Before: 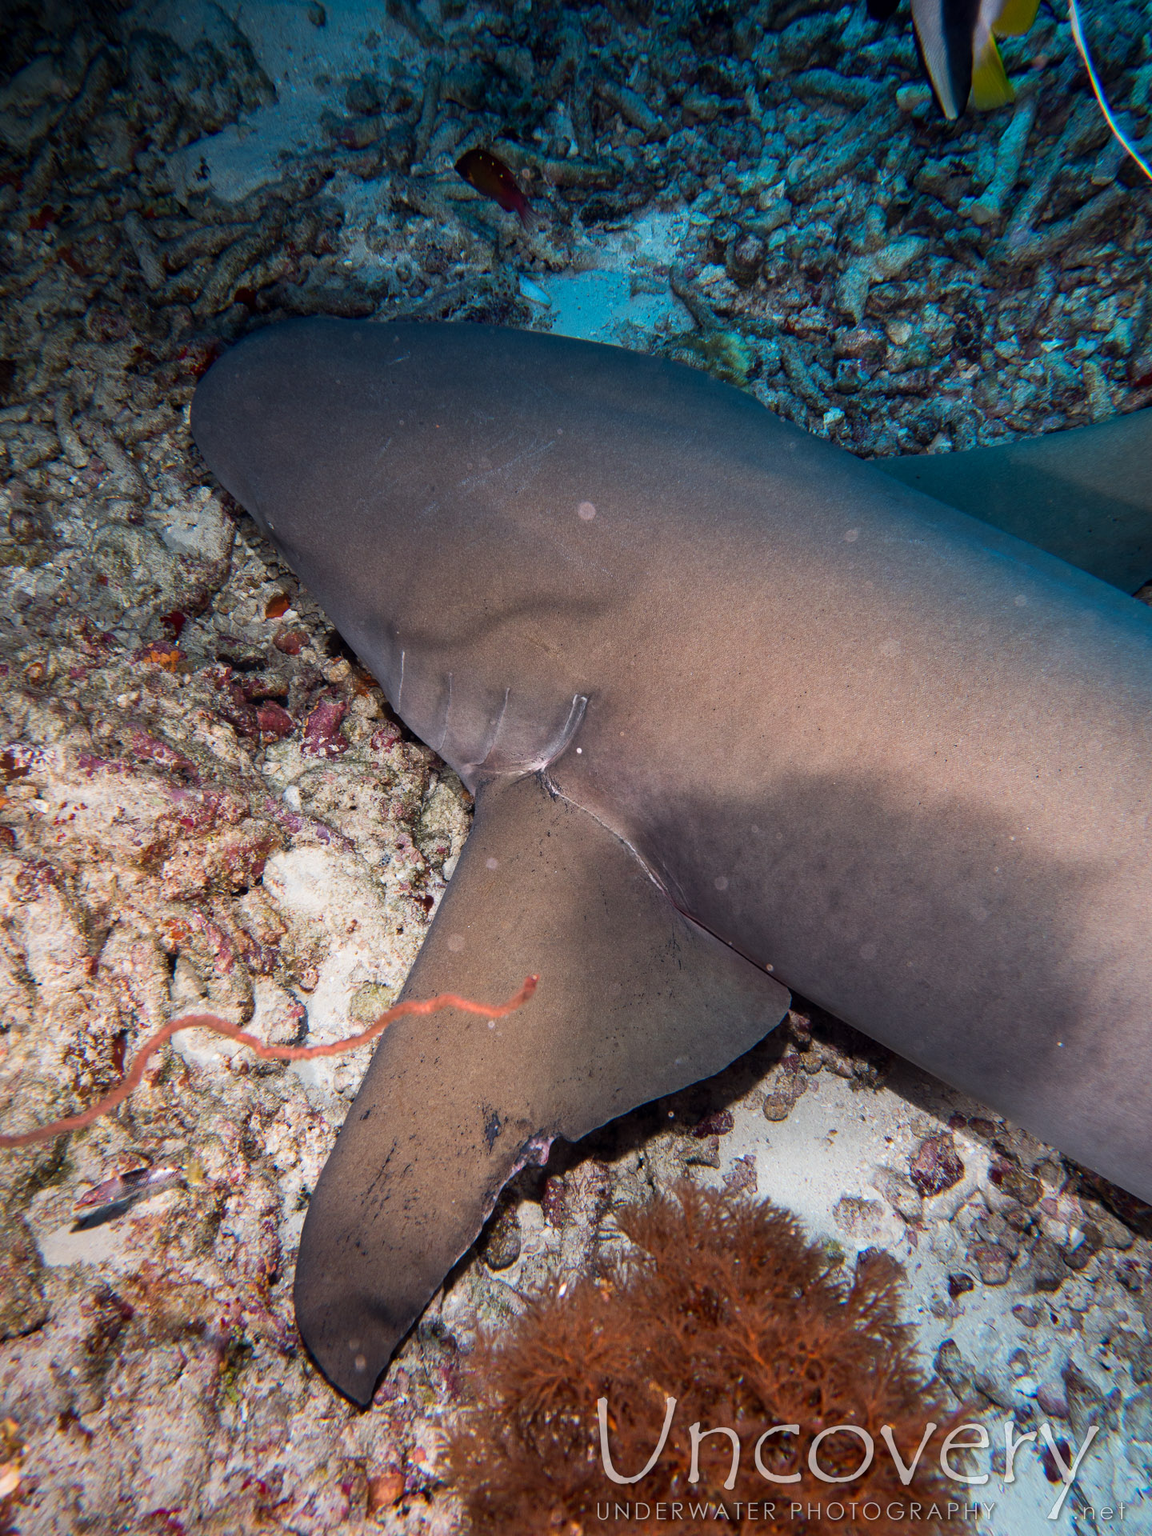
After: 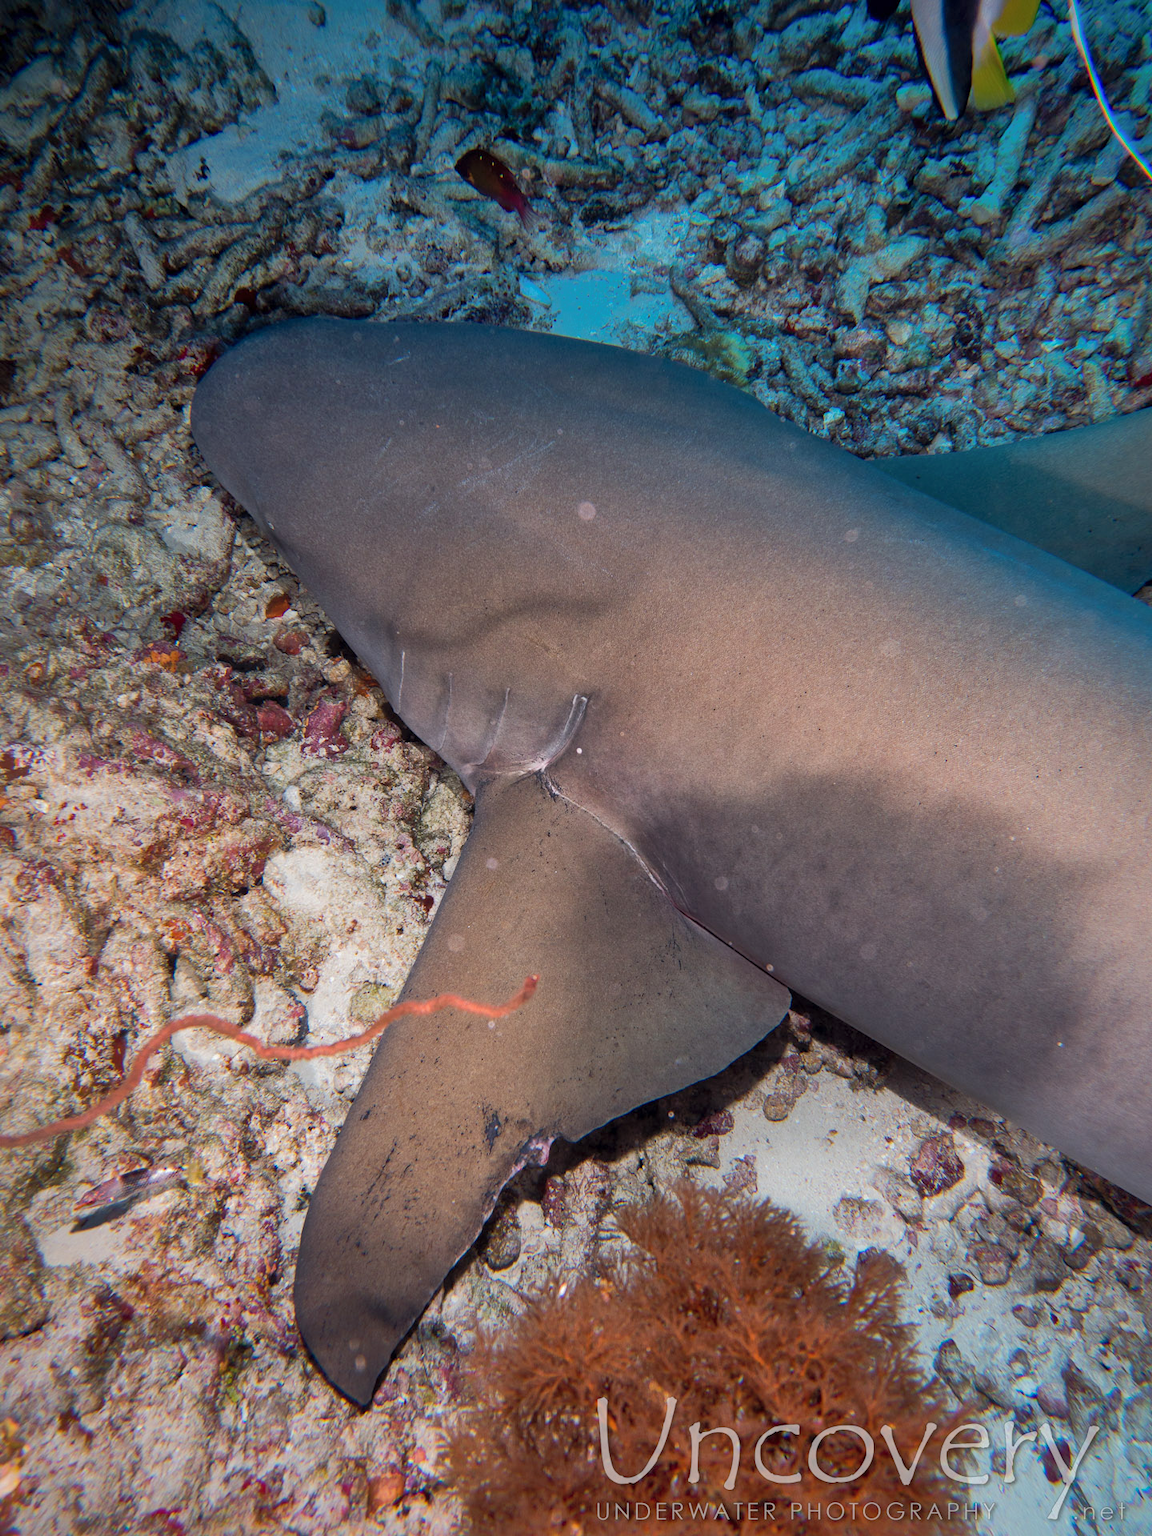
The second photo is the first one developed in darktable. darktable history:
white balance: emerald 1
shadows and highlights: shadows 60, highlights -60
